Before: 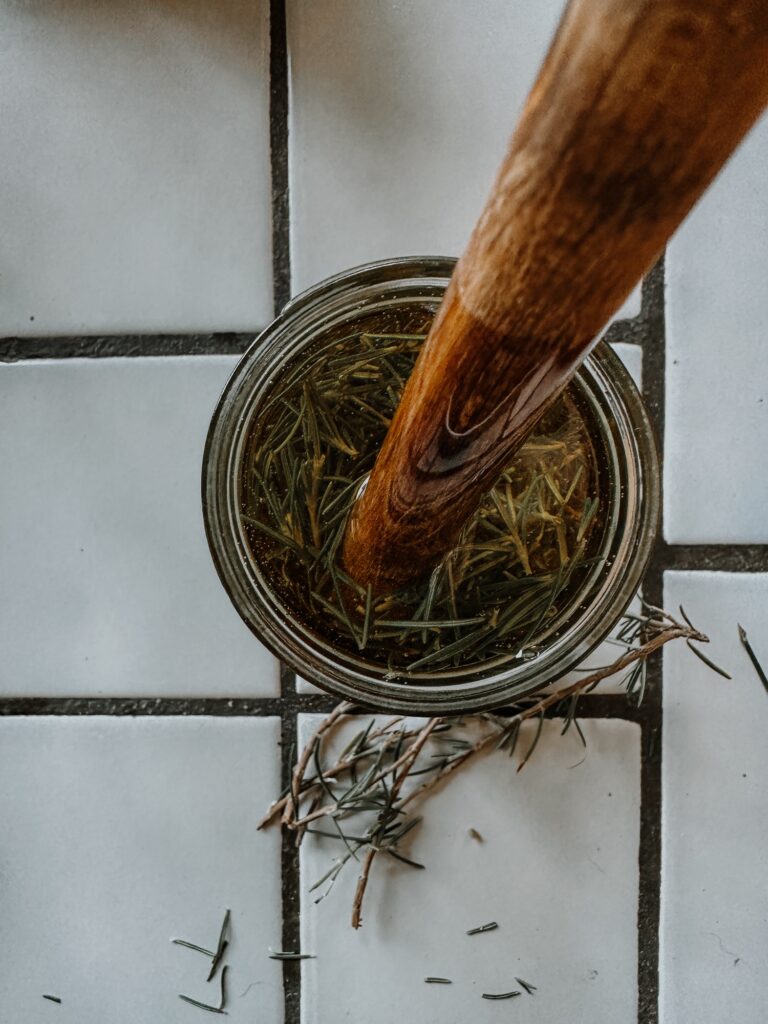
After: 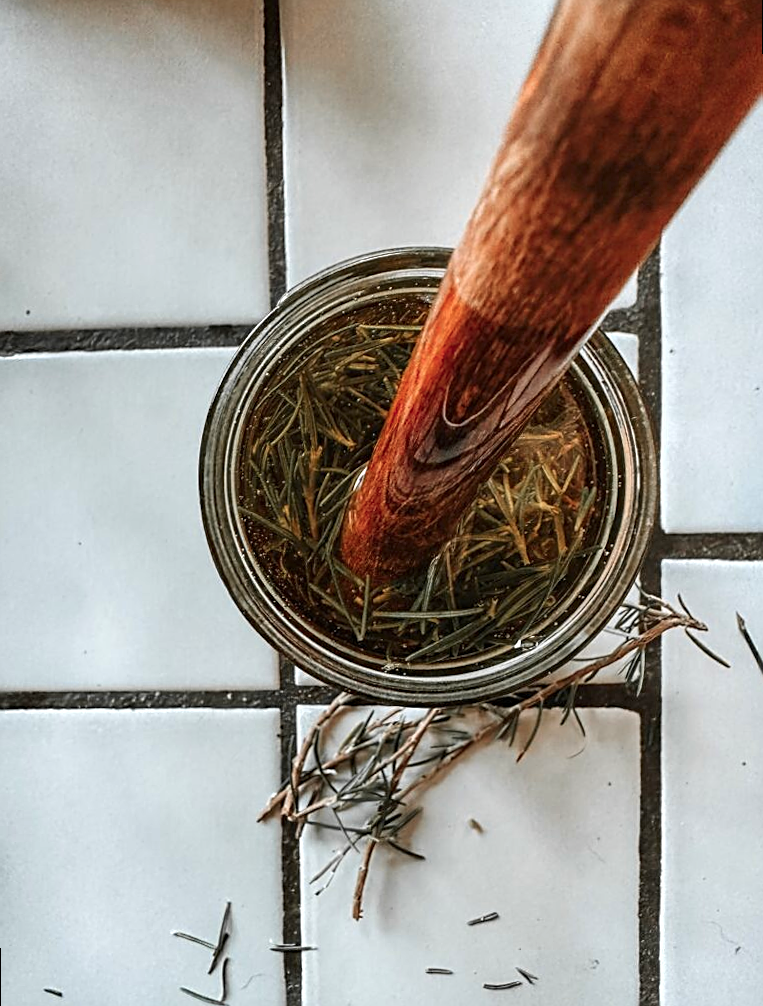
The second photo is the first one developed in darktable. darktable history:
sharpen: on, module defaults
rotate and perspective: rotation -0.45°, automatic cropping original format, crop left 0.008, crop right 0.992, crop top 0.012, crop bottom 0.988
exposure: black level correction 0, exposure 0.7 EV, compensate exposure bias true, compensate highlight preservation false
color zones: curves: ch1 [(0.29, 0.492) (0.373, 0.185) (0.509, 0.481)]; ch2 [(0.25, 0.462) (0.749, 0.457)], mix 40.67%
